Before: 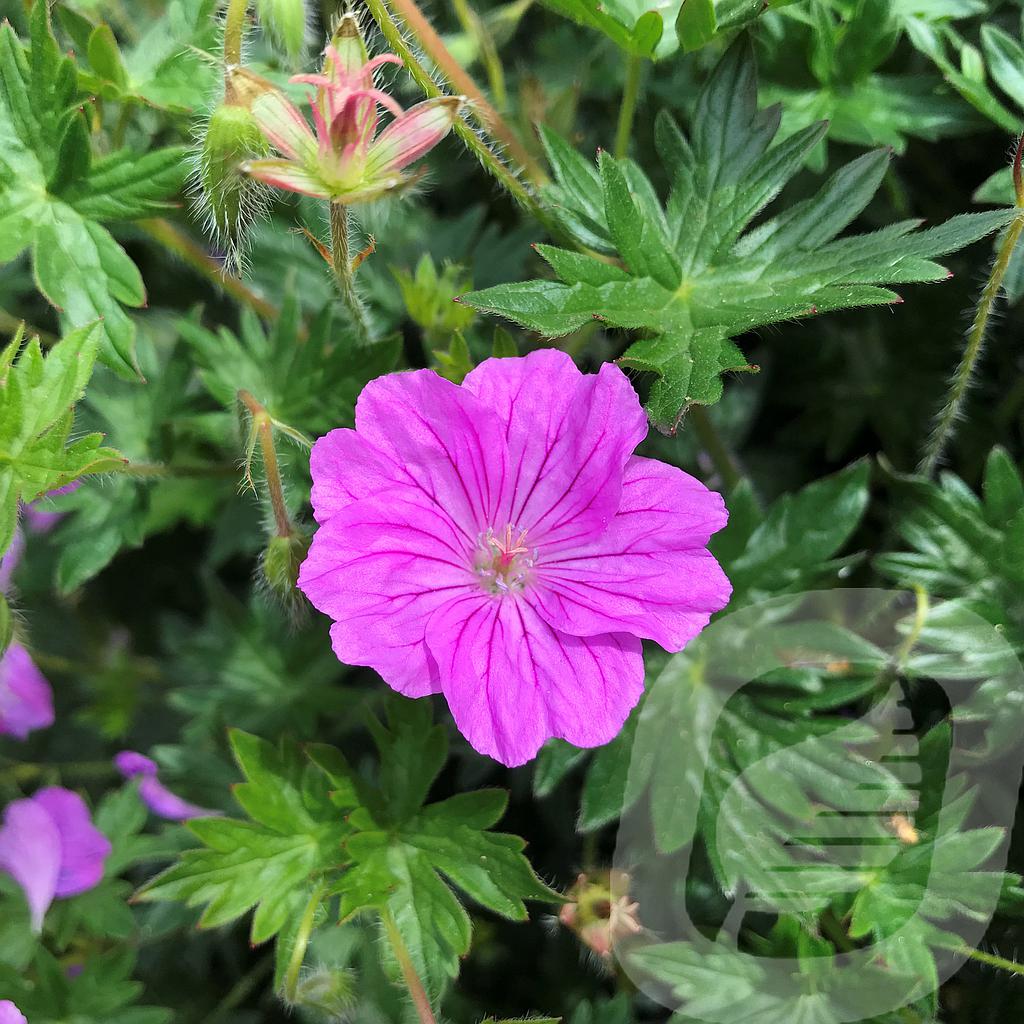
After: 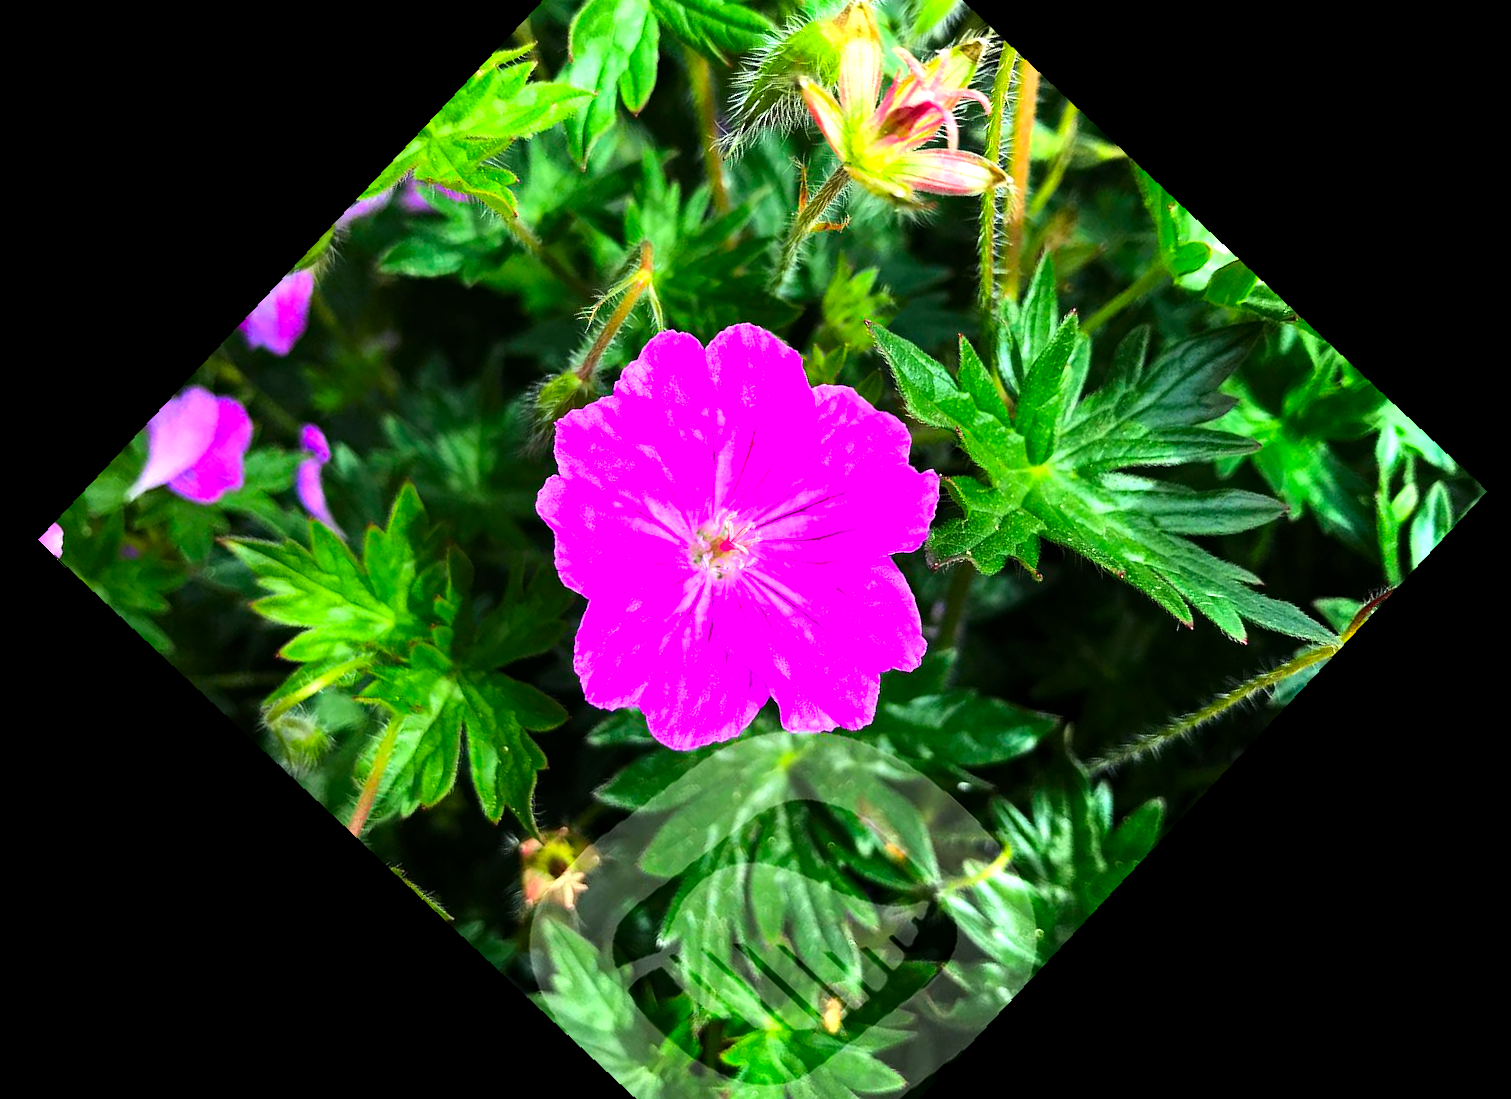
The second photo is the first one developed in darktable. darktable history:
haze removal: compatibility mode true, adaptive false
tone equalizer: -8 EV -1.08 EV, -7 EV -1.01 EV, -6 EV -0.867 EV, -5 EV -0.578 EV, -3 EV 0.578 EV, -2 EV 0.867 EV, -1 EV 1.01 EV, +0 EV 1.08 EV, edges refinement/feathering 500, mask exposure compensation -1.57 EV, preserve details no
crop and rotate: angle -46.26°, top 16.234%, right 0.912%, bottom 11.704%
contrast brightness saturation: saturation 0.5
rotate and perspective: rotation -3.18°, automatic cropping off
